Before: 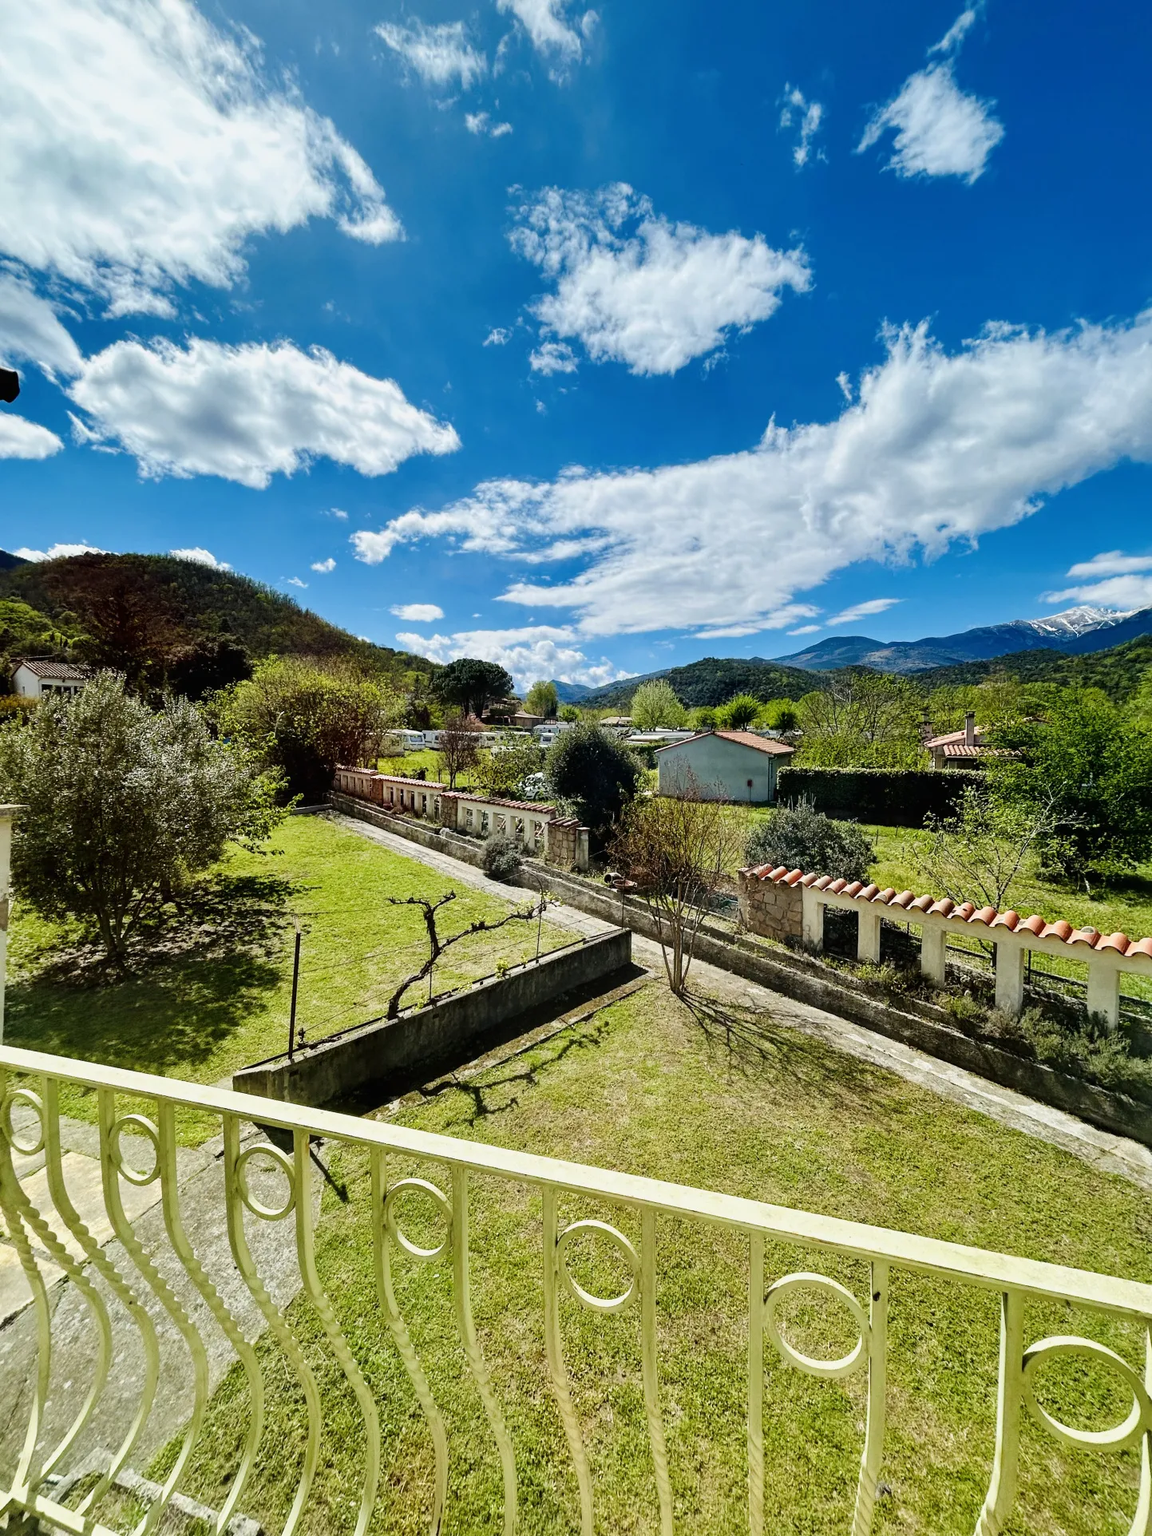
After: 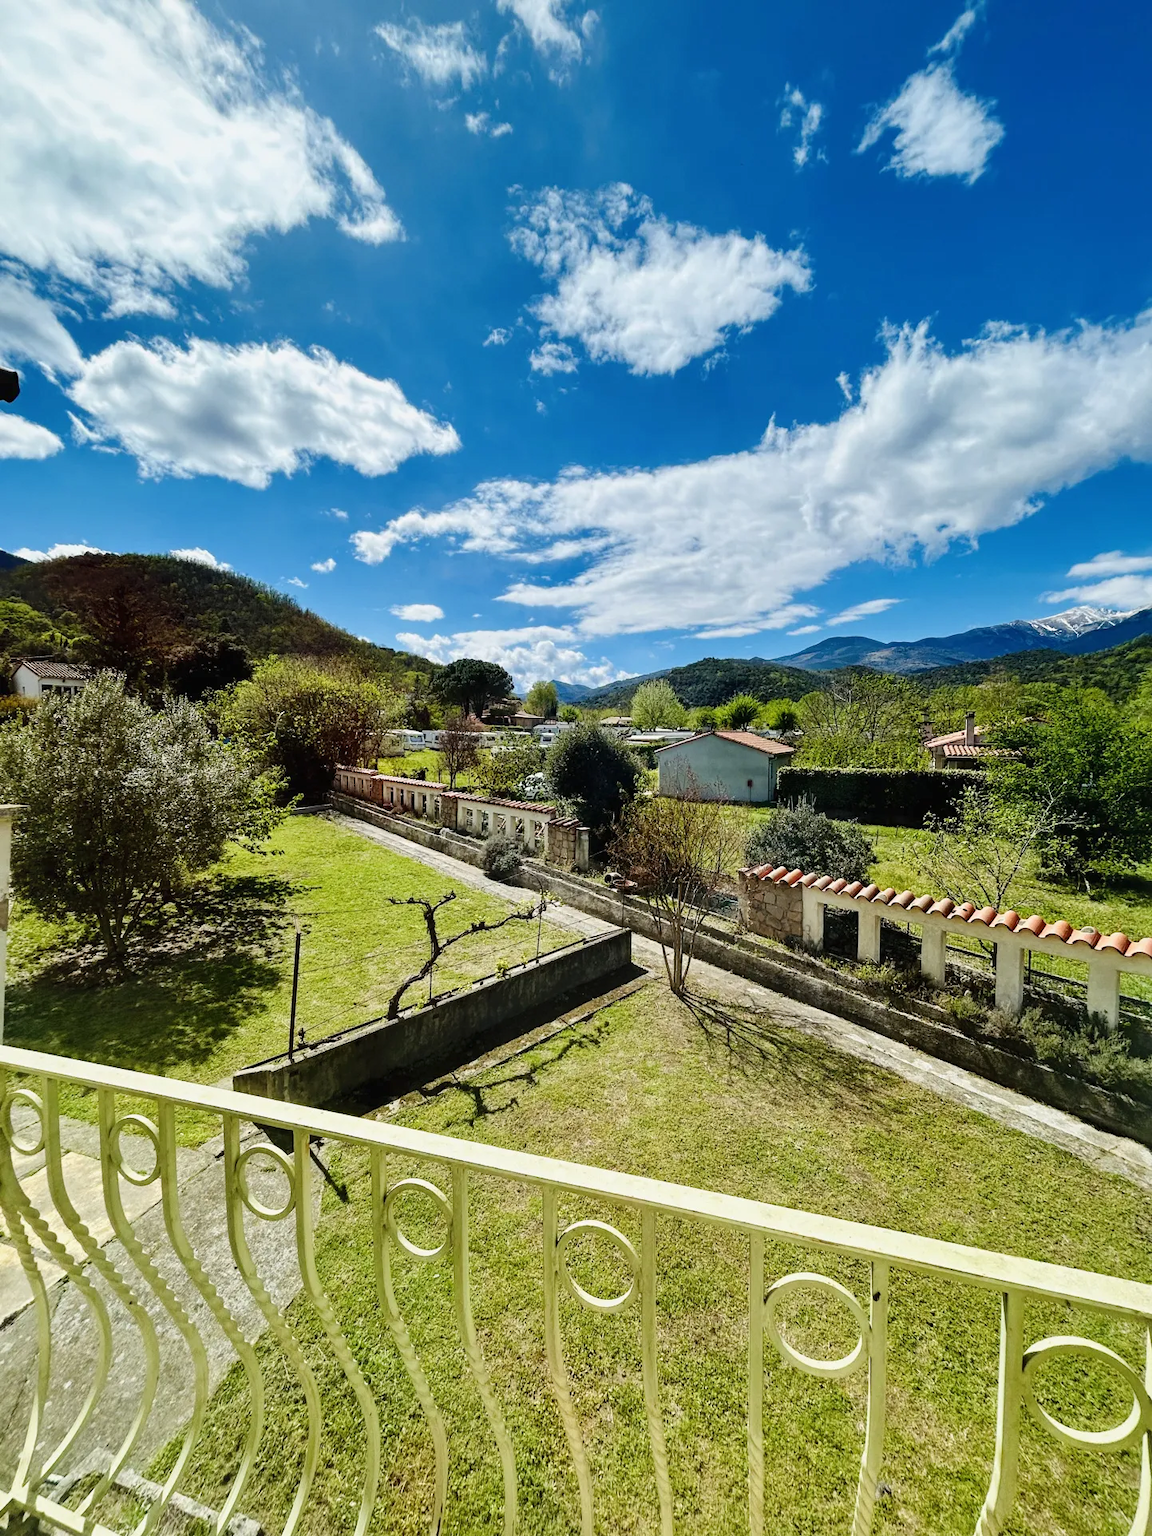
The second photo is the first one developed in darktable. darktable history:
shadows and highlights: shadows 62.12, white point adjustment 0.394, highlights -33.88, compress 83.86%
